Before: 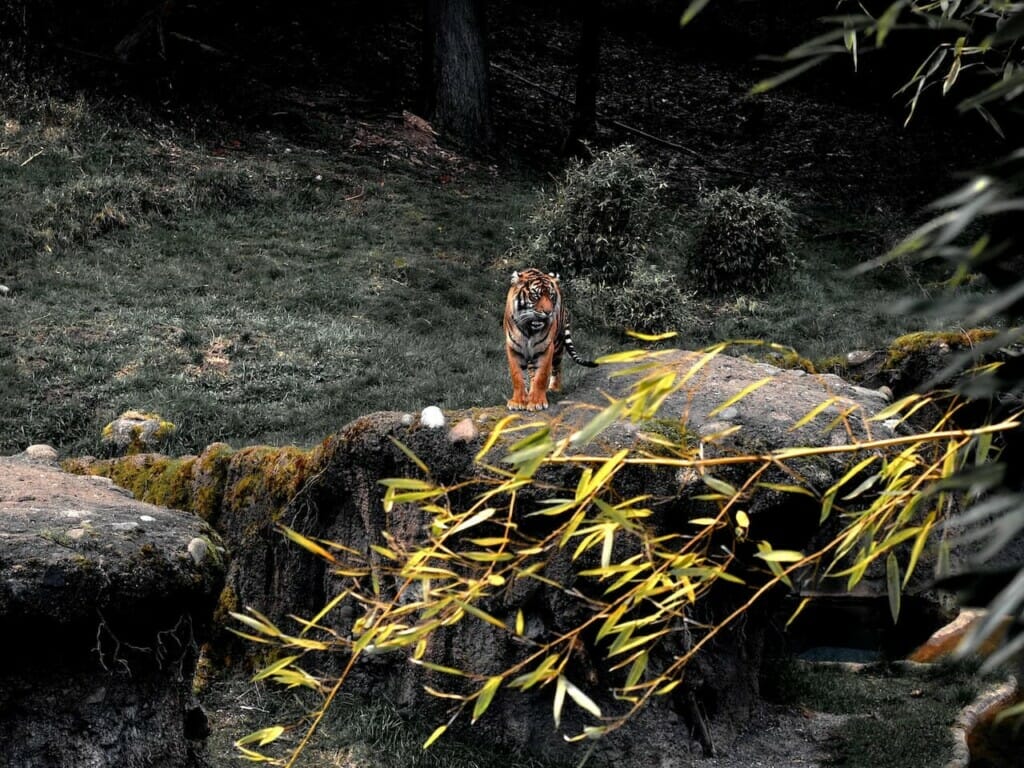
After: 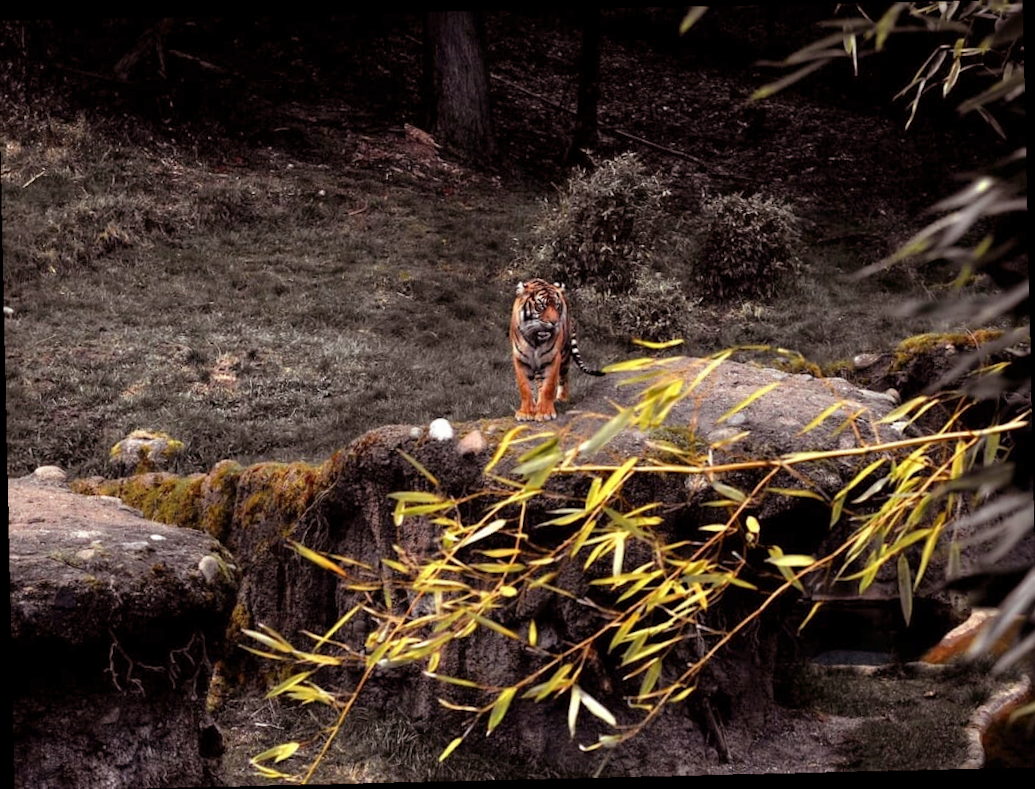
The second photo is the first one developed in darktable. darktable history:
crop and rotate: angle -0.5°
rgb levels: mode RGB, independent channels, levels [[0, 0.474, 1], [0, 0.5, 1], [0, 0.5, 1]]
rotate and perspective: rotation -1.77°, lens shift (horizontal) 0.004, automatic cropping off
